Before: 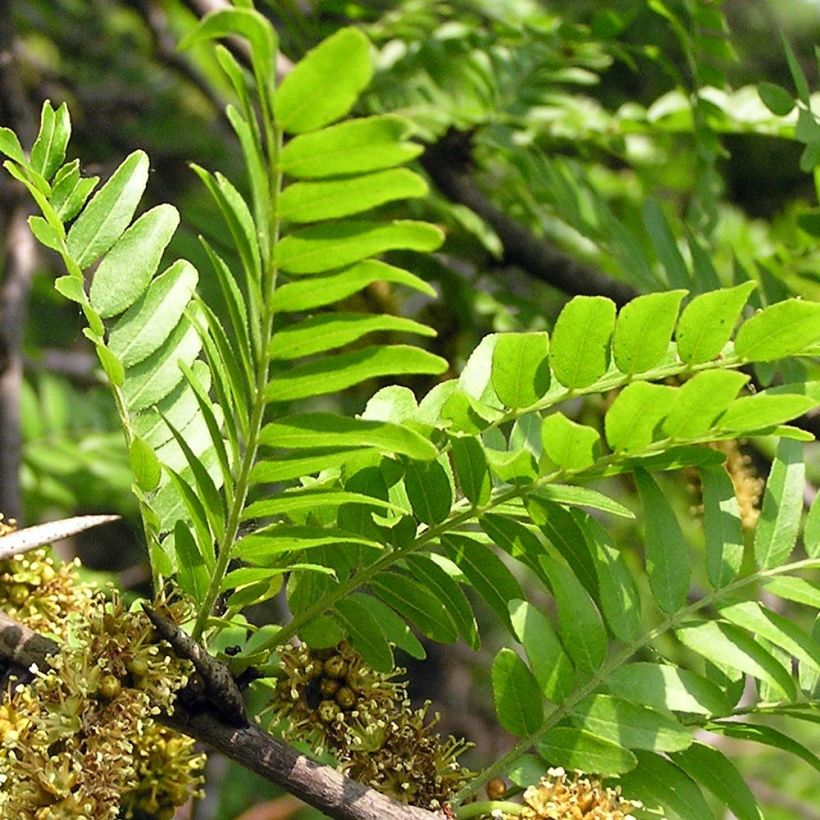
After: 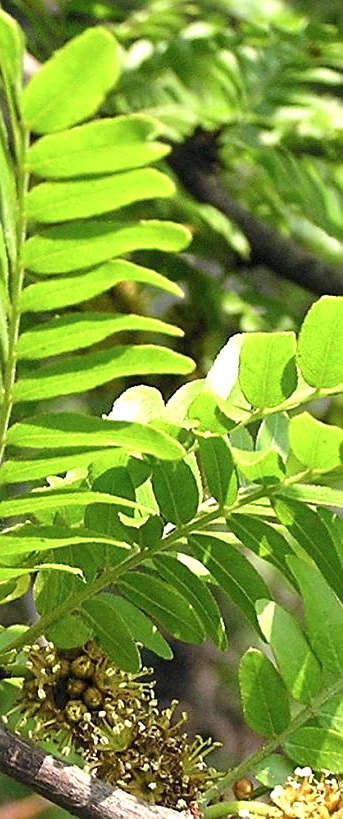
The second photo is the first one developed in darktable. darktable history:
contrast brightness saturation: saturation -0.065
sharpen: on, module defaults
crop: left 30.893%, right 27.239%
exposure: black level correction 0, exposure 0.6 EV, compensate exposure bias true, compensate highlight preservation false
